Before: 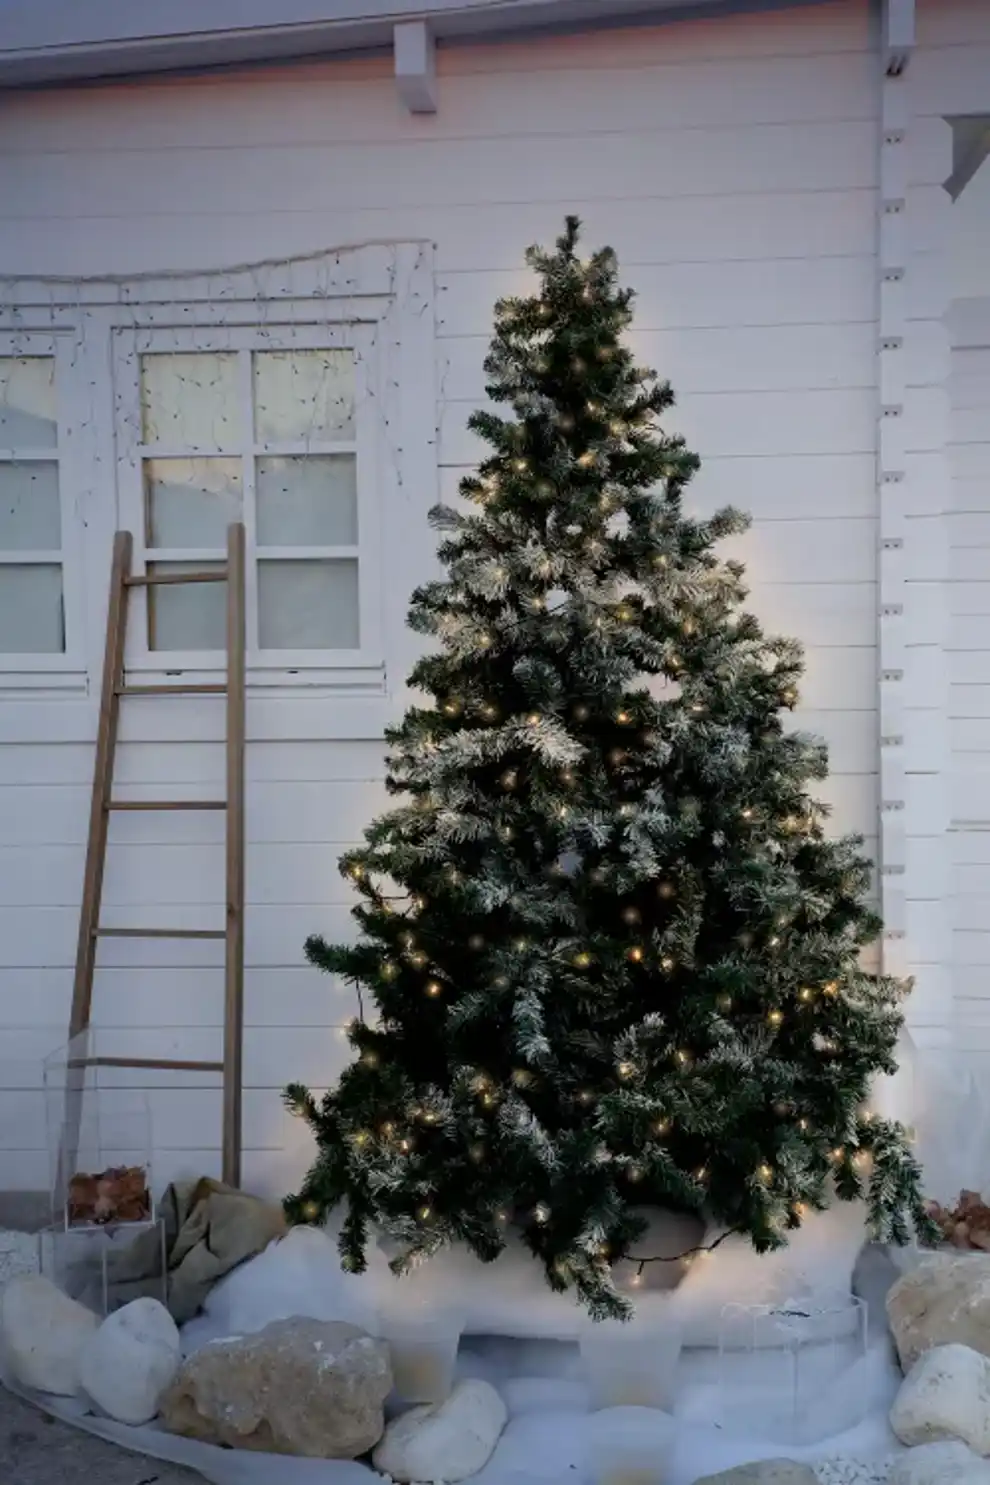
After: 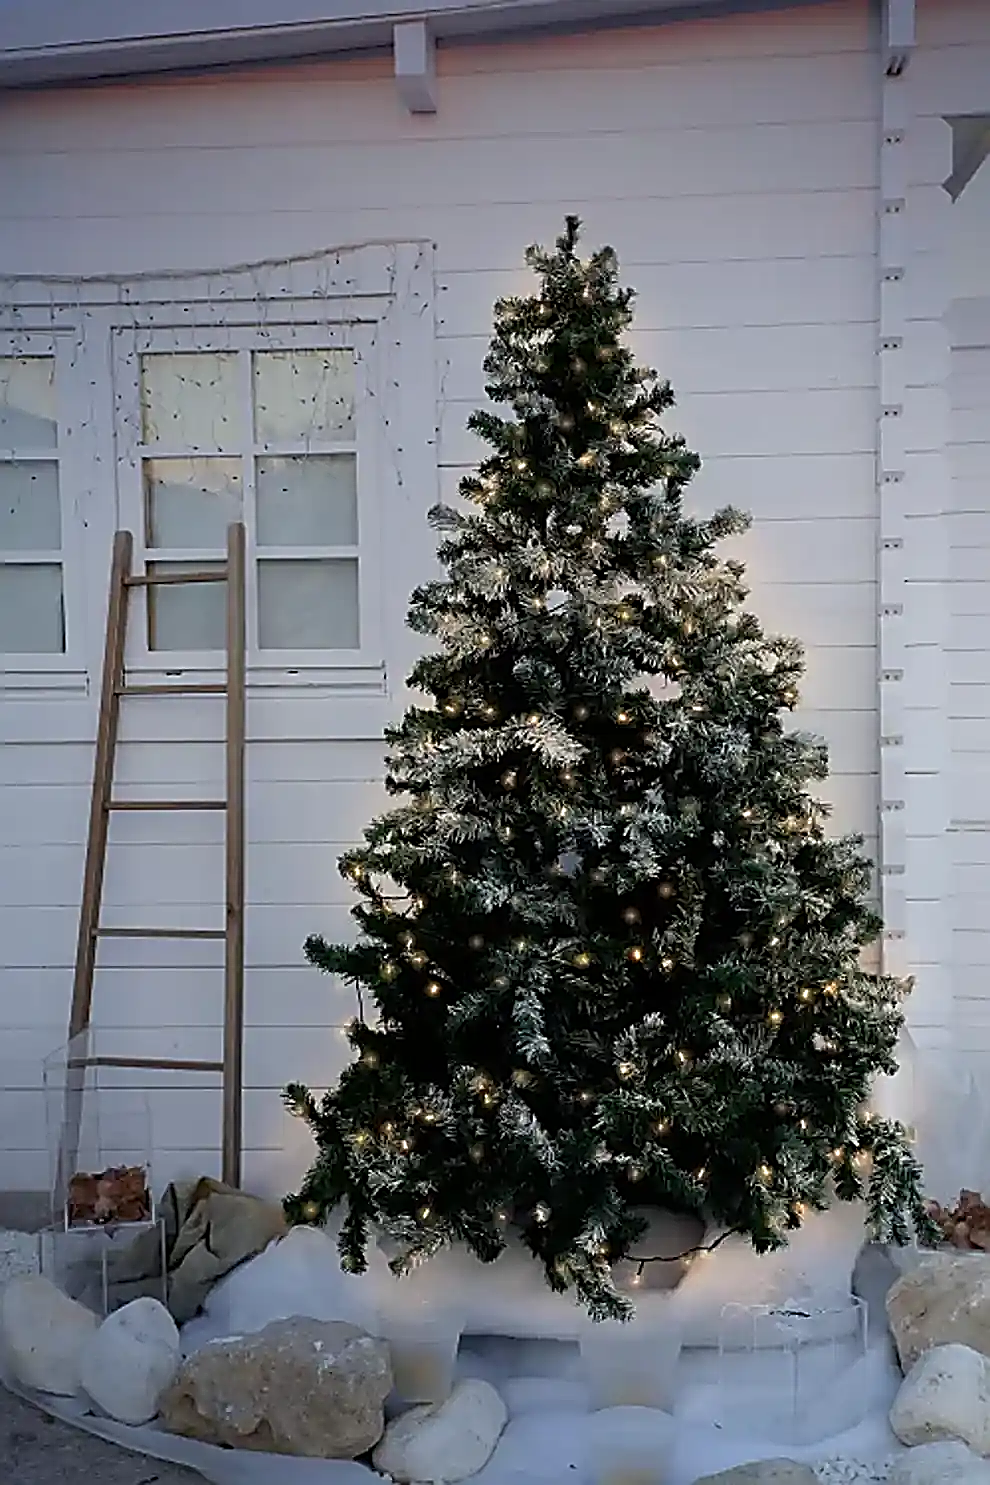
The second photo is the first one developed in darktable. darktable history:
sharpen: amount 1.861
contrast equalizer: y [[0.5 ×6], [0.5 ×6], [0.5, 0.5, 0.501, 0.545, 0.707, 0.863], [0 ×6], [0 ×6]]
